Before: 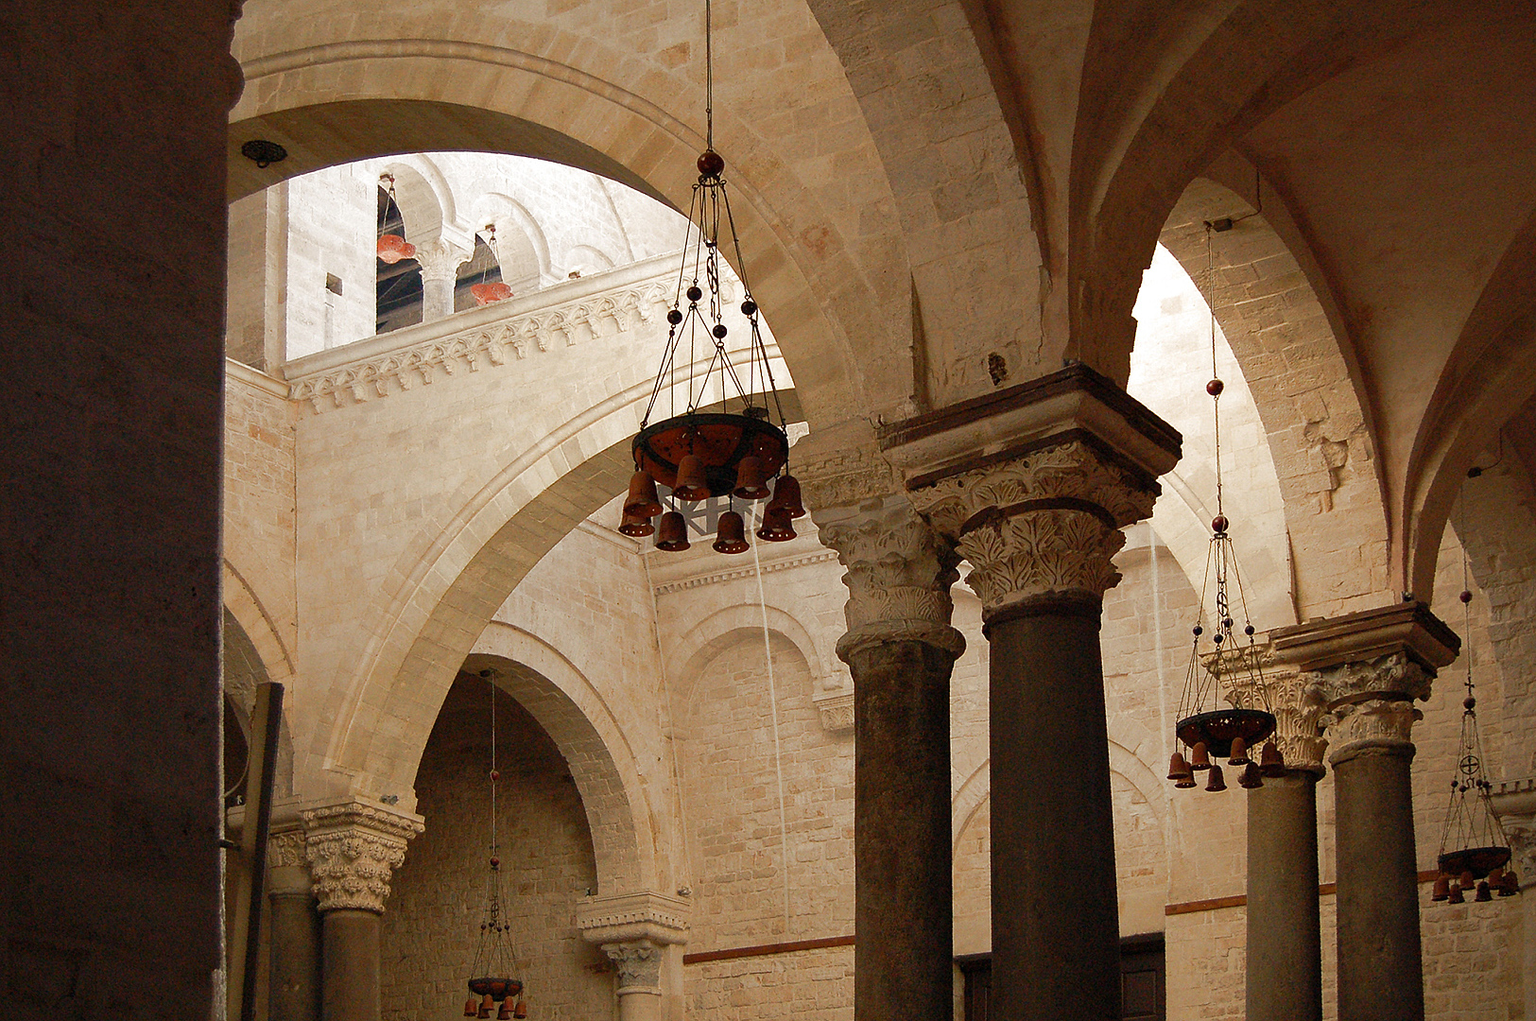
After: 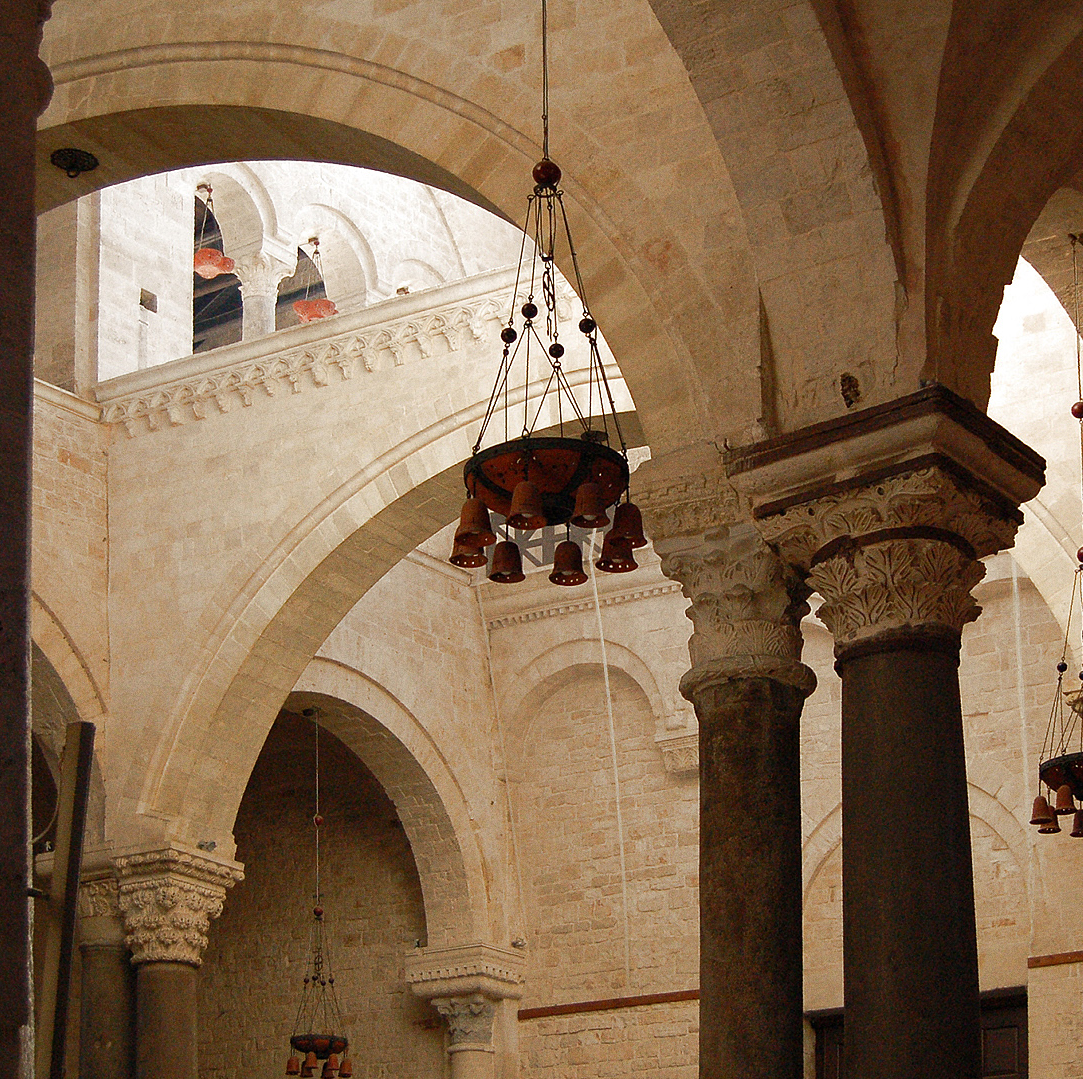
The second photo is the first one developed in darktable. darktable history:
crop and rotate: left 12.648%, right 20.685%
grain: coarseness 0.09 ISO
